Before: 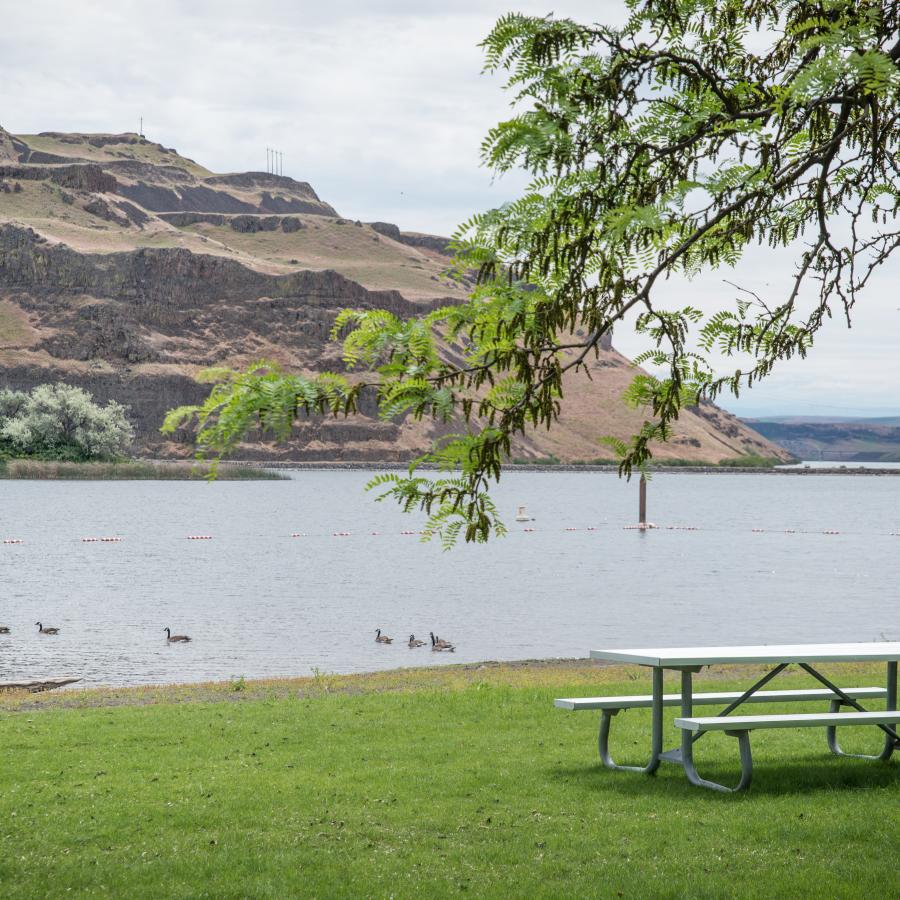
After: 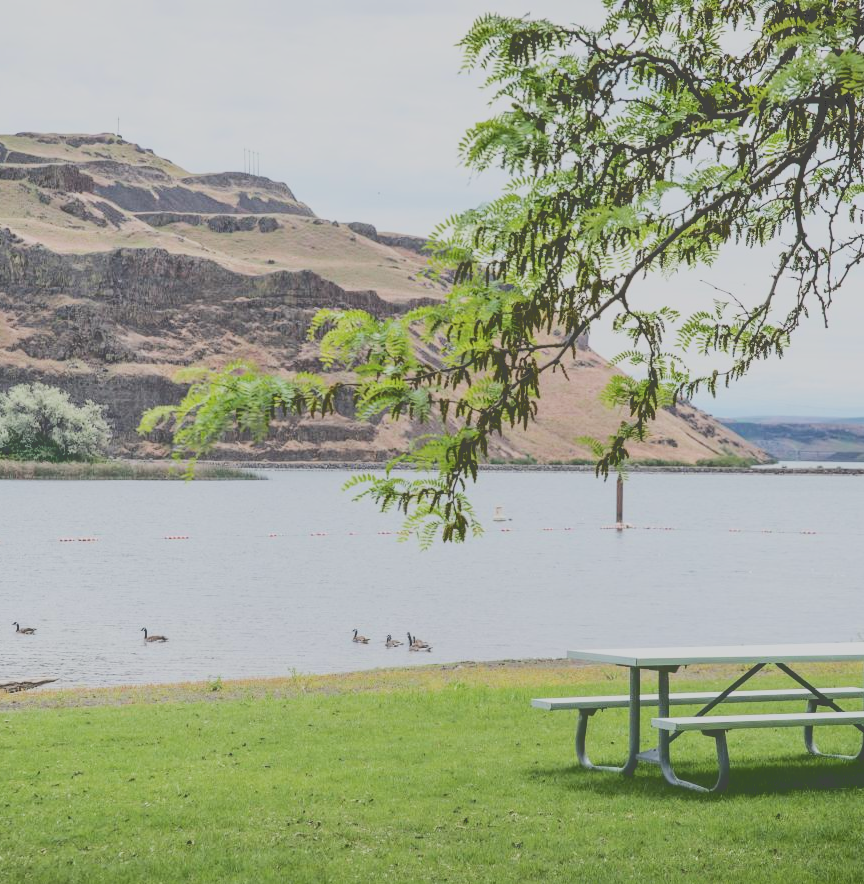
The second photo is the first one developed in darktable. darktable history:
tone curve: curves: ch0 [(0, 0) (0.003, 0.272) (0.011, 0.275) (0.025, 0.275) (0.044, 0.278) (0.069, 0.282) (0.1, 0.284) (0.136, 0.287) (0.177, 0.294) (0.224, 0.314) (0.277, 0.347) (0.335, 0.403) (0.399, 0.473) (0.468, 0.552) (0.543, 0.622) (0.623, 0.69) (0.709, 0.756) (0.801, 0.818) (0.898, 0.865) (1, 1)], color space Lab, independent channels, preserve colors none
crop and rotate: left 2.611%, right 1.307%, bottom 1.764%
filmic rgb: black relative exposure -7.65 EV, white relative exposure 4.56 EV, hardness 3.61, contrast 1.054
